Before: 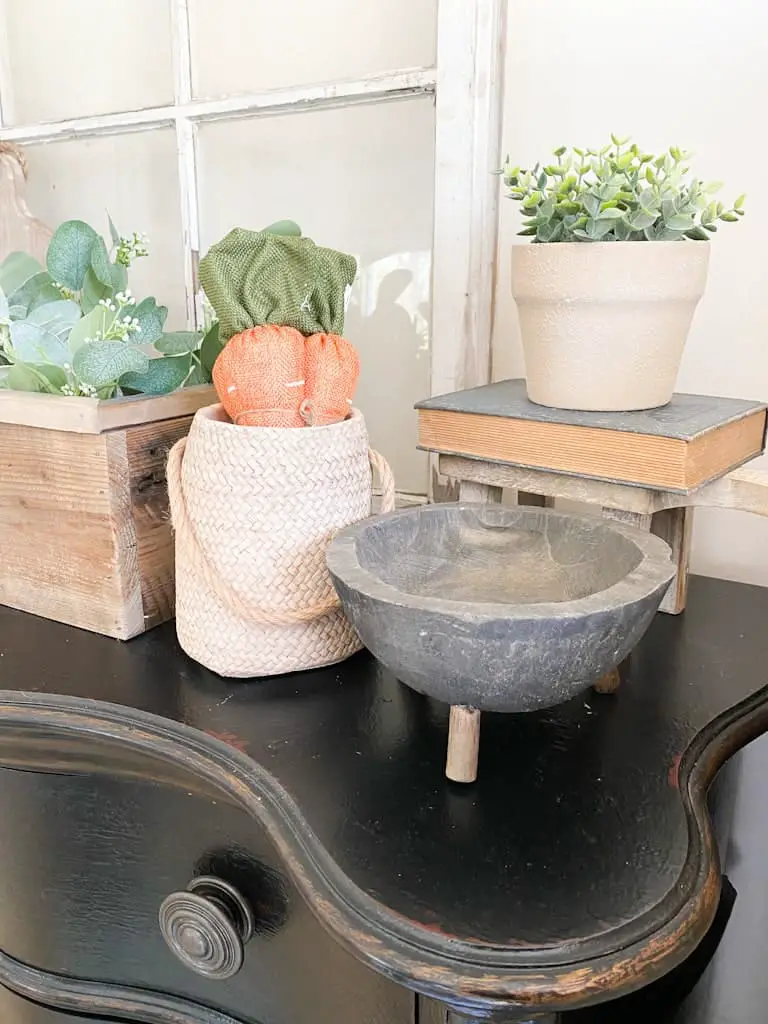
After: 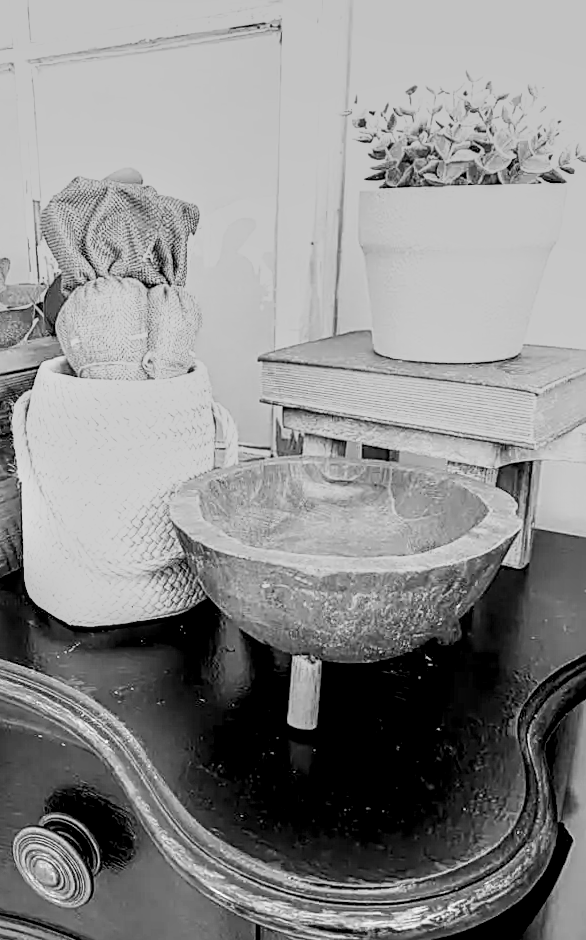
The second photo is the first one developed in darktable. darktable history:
crop and rotate: left 17.959%, top 5.771%, right 1.742%
rotate and perspective: rotation 0.074°, lens shift (vertical) 0.096, lens shift (horizontal) -0.041, crop left 0.043, crop right 0.952, crop top 0.024, crop bottom 0.979
local contrast: highlights 65%, shadows 54%, detail 169%, midtone range 0.514
monochrome: a 79.32, b 81.83, size 1.1
sharpen: radius 2.767
filmic rgb: middle gray luminance 10%, black relative exposure -8.61 EV, white relative exposure 3.3 EV, threshold 6 EV, target black luminance 0%, hardness 5.2, latitude 44.69%, contrast 1.302, highlights saturation mix 5%, shadows ↔ highlights balance 24.64%, add noise in highlights 0, preserve chrominance no, color science v3 (2019), use custom middle-gray values true, iterations of high-quality reconstruction 0, contrast in highlights soft, enable highlight reconstruction true
